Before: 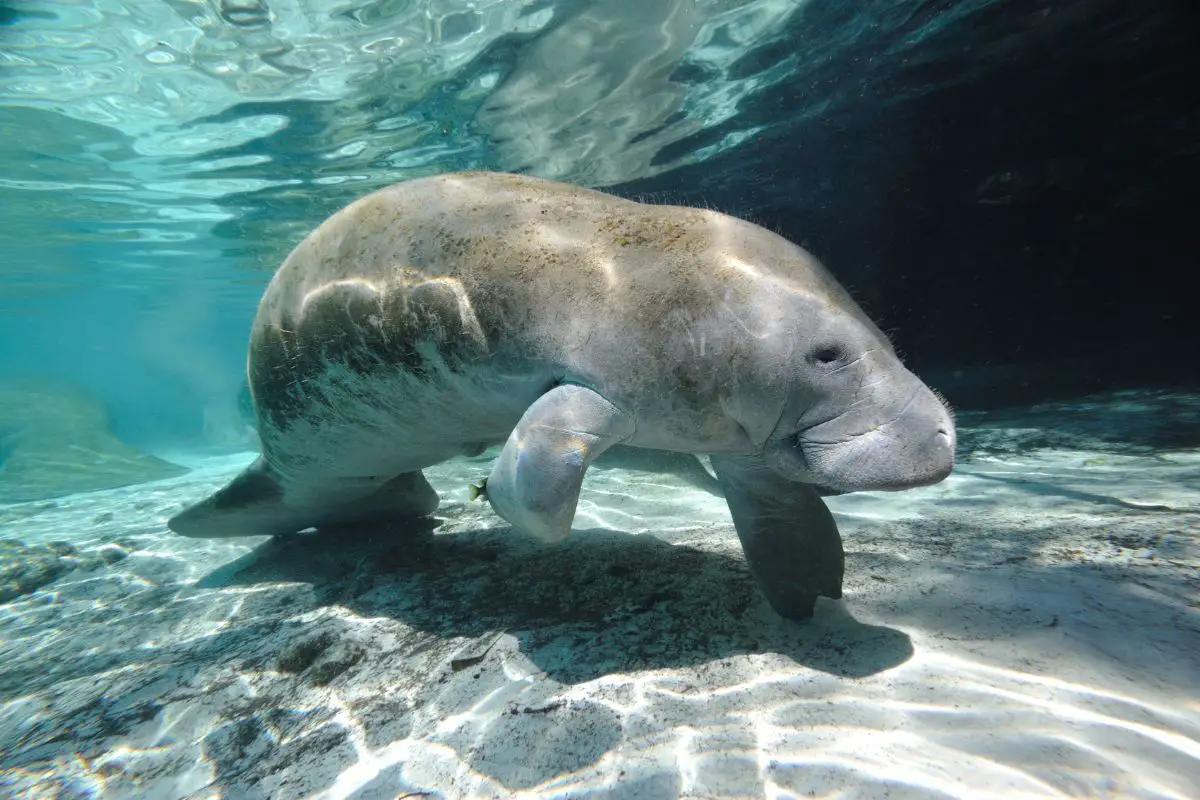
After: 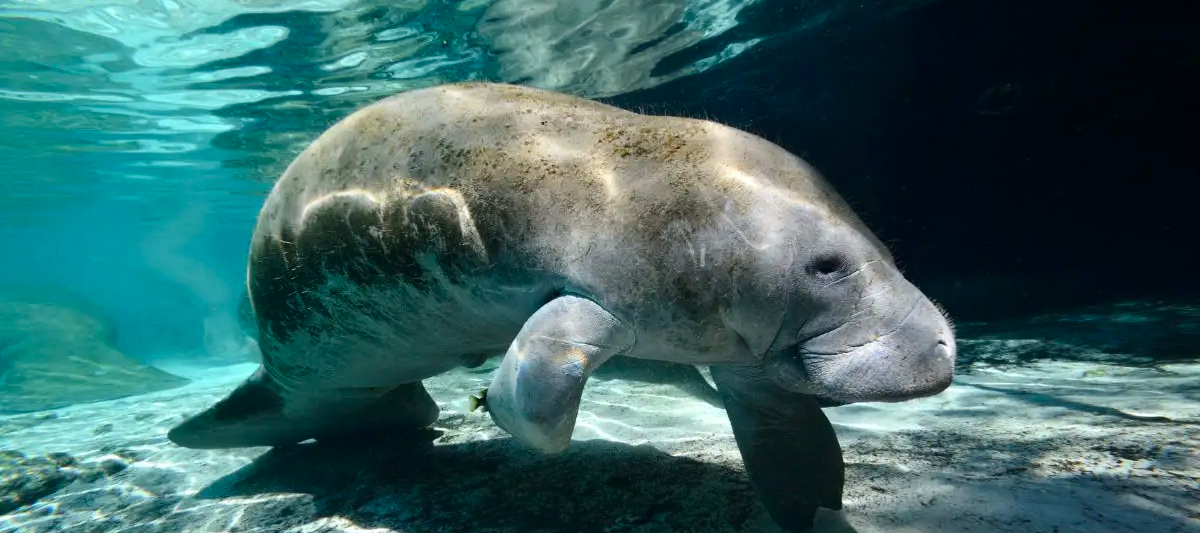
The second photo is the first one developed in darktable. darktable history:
crop: top 11.166%, bottom 22.168%
contrast brightness saturation: contrast 0.21, brightness -0.11, saturation 0.21
